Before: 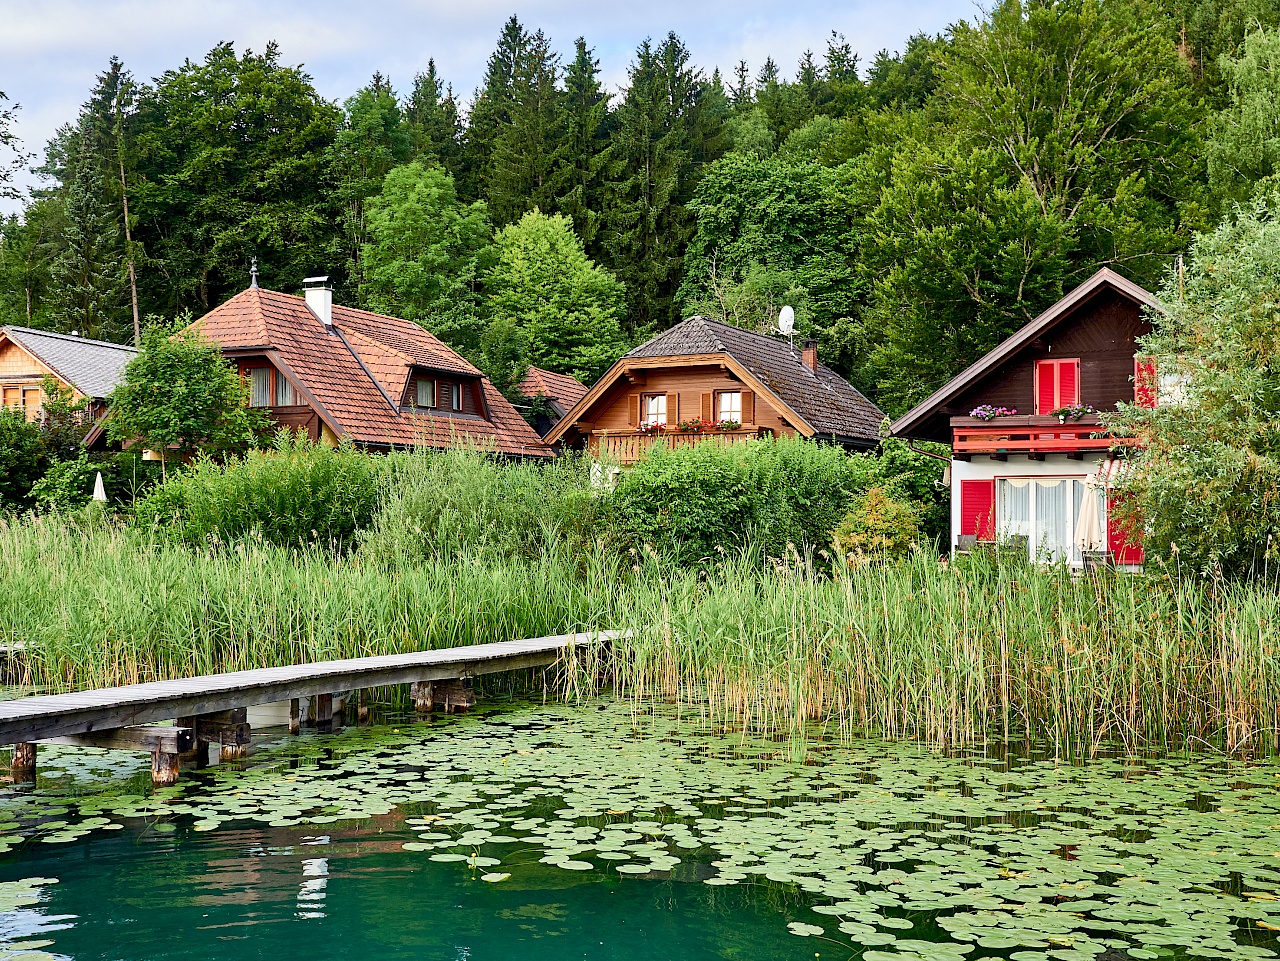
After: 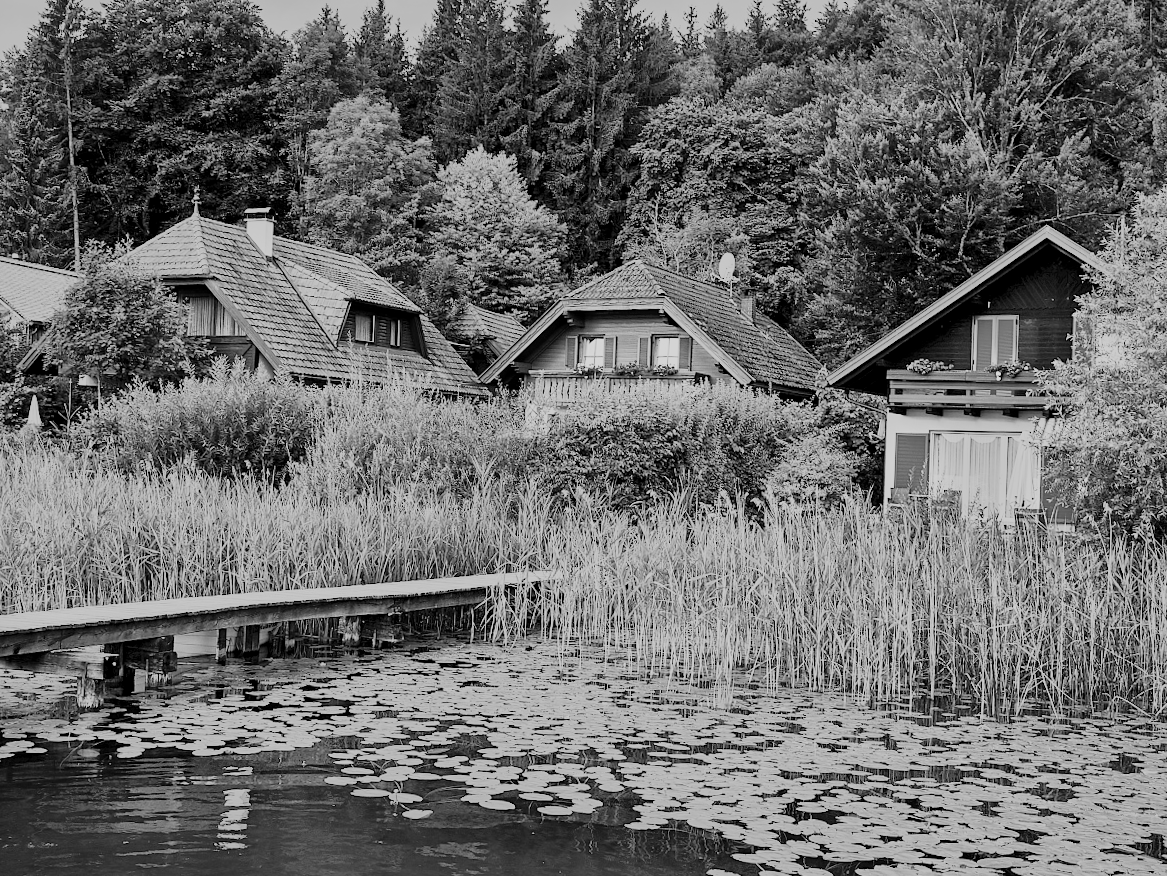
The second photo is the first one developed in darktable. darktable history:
local contrast: mode bilateral grid, contrast 20, coarseness 50, detail 130%, midtone range 0.2
monochrome: a 79.32, b 81.83, size 1.1
color correction: saturation 0.5
crop and rotate: angle -1.96°, left 3.097%, top 4.154%, right 1.586%, bottom 0.529%
base curve: curves: ch0 [(0, 0) (0.028, 0.03) (0.121, 0.232) (0.46, 0.748) (0.859, 0.968) (1, 1)], preserve colors none
